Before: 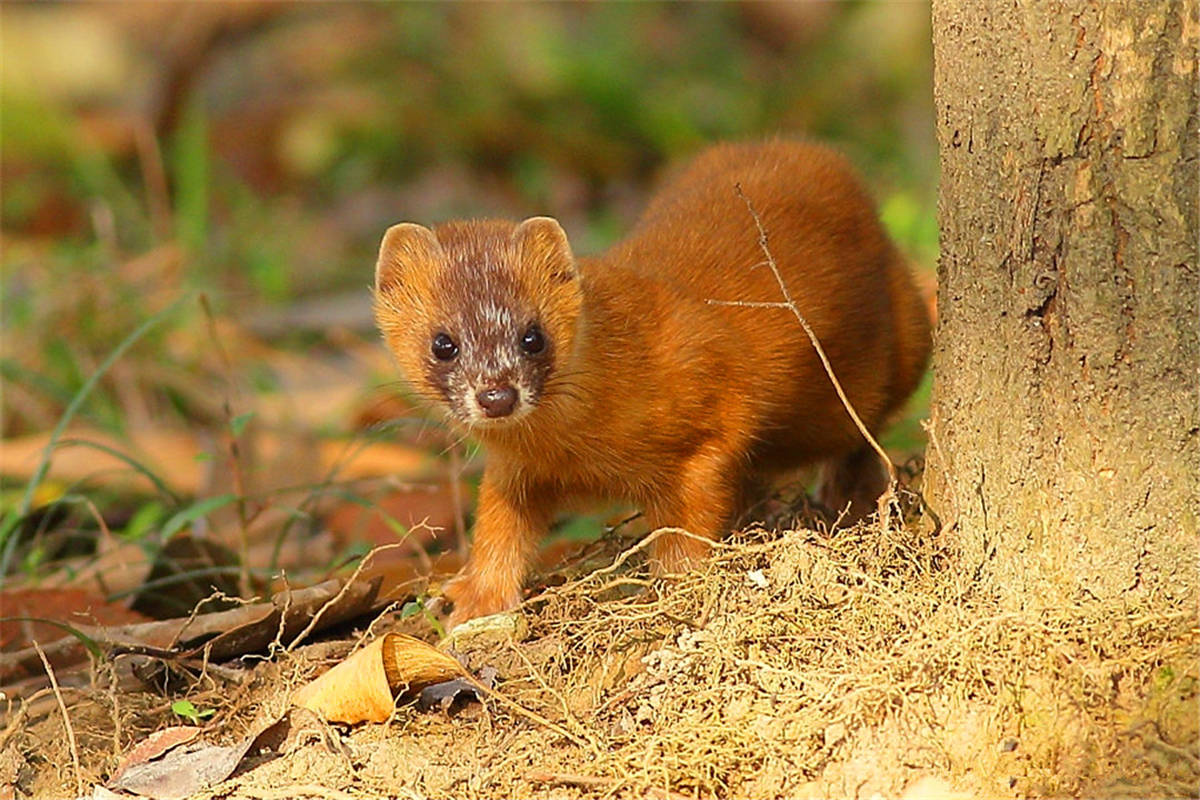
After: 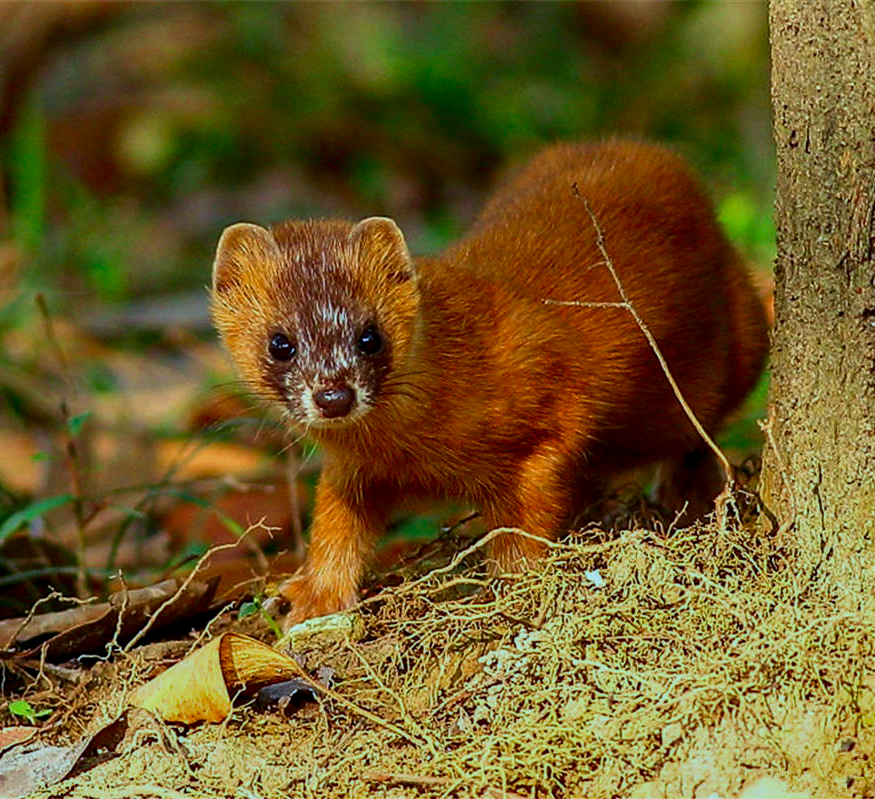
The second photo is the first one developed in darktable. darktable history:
contrast equalizer: octaves 7, y [[0.6 ×6], [0.55 ×6], [0 ×6], [0 ×6], [0 ×6]], mix 0.306
local contrast: detail 130%
exposure: black level correction 0, exposure -0.868 EV, compensate highlight preservation false
contrast brightness saturation: contrast 0.181, saturation 0.305
color calibration: gray › normalize channels true, x 0.383, y 0.372, temperature 3902.88 K, gamut compression 0.022
crop: left 13.591%, right 13.445%
color correction: highlights b* -0.021, saturation 1.11
velvia: strength 15%
